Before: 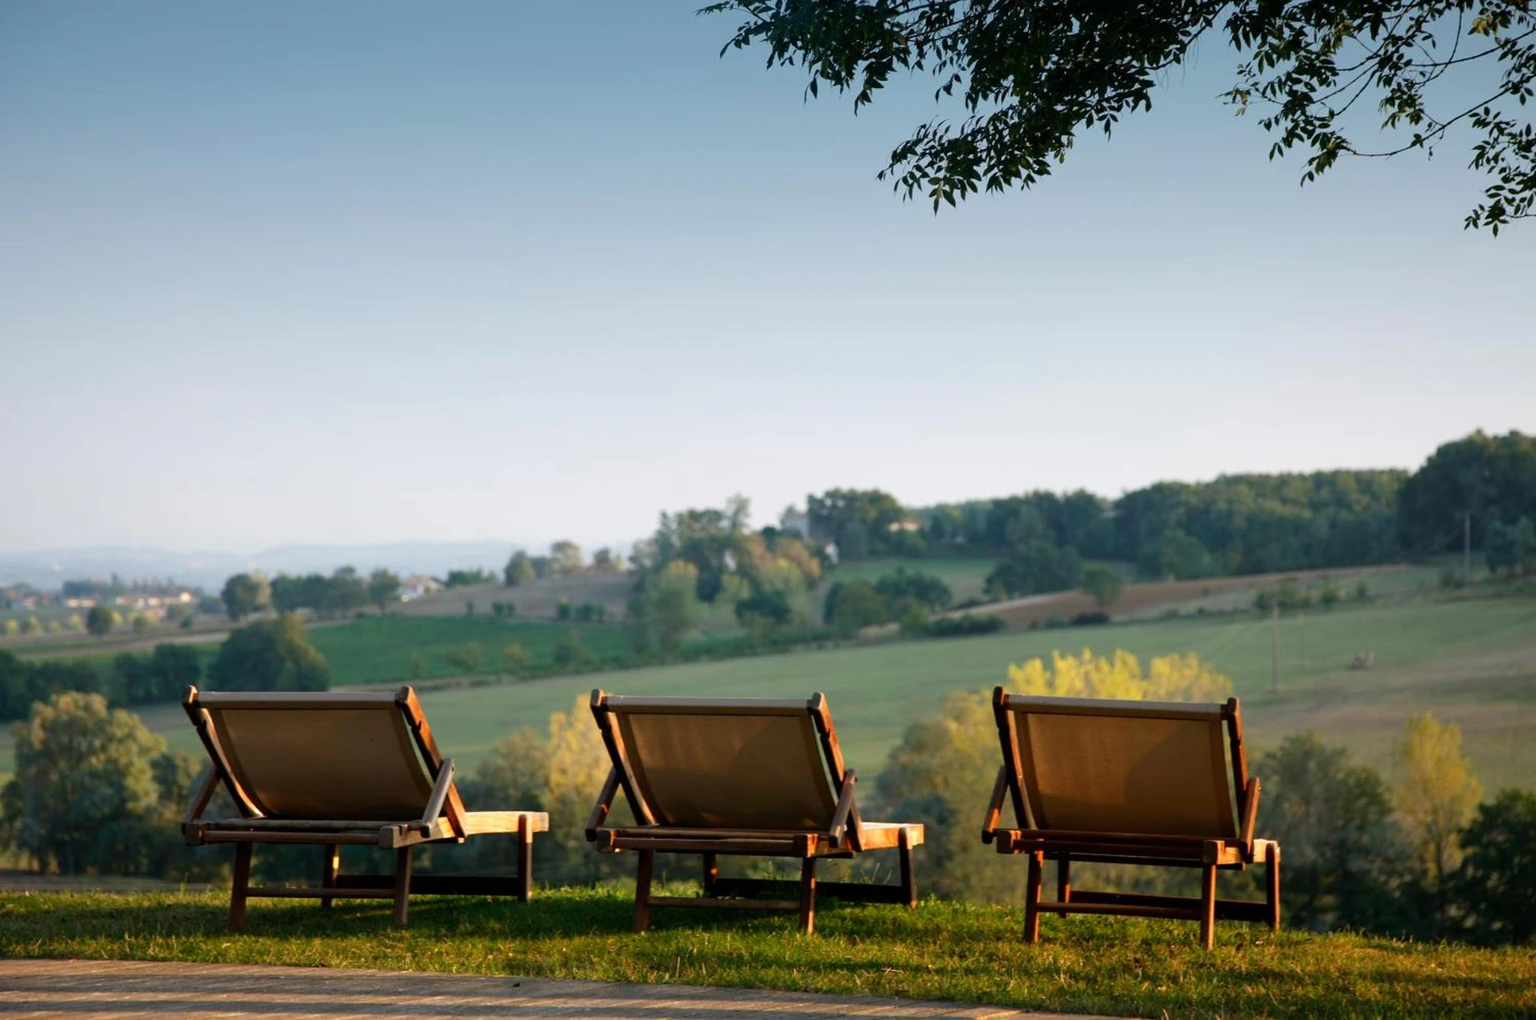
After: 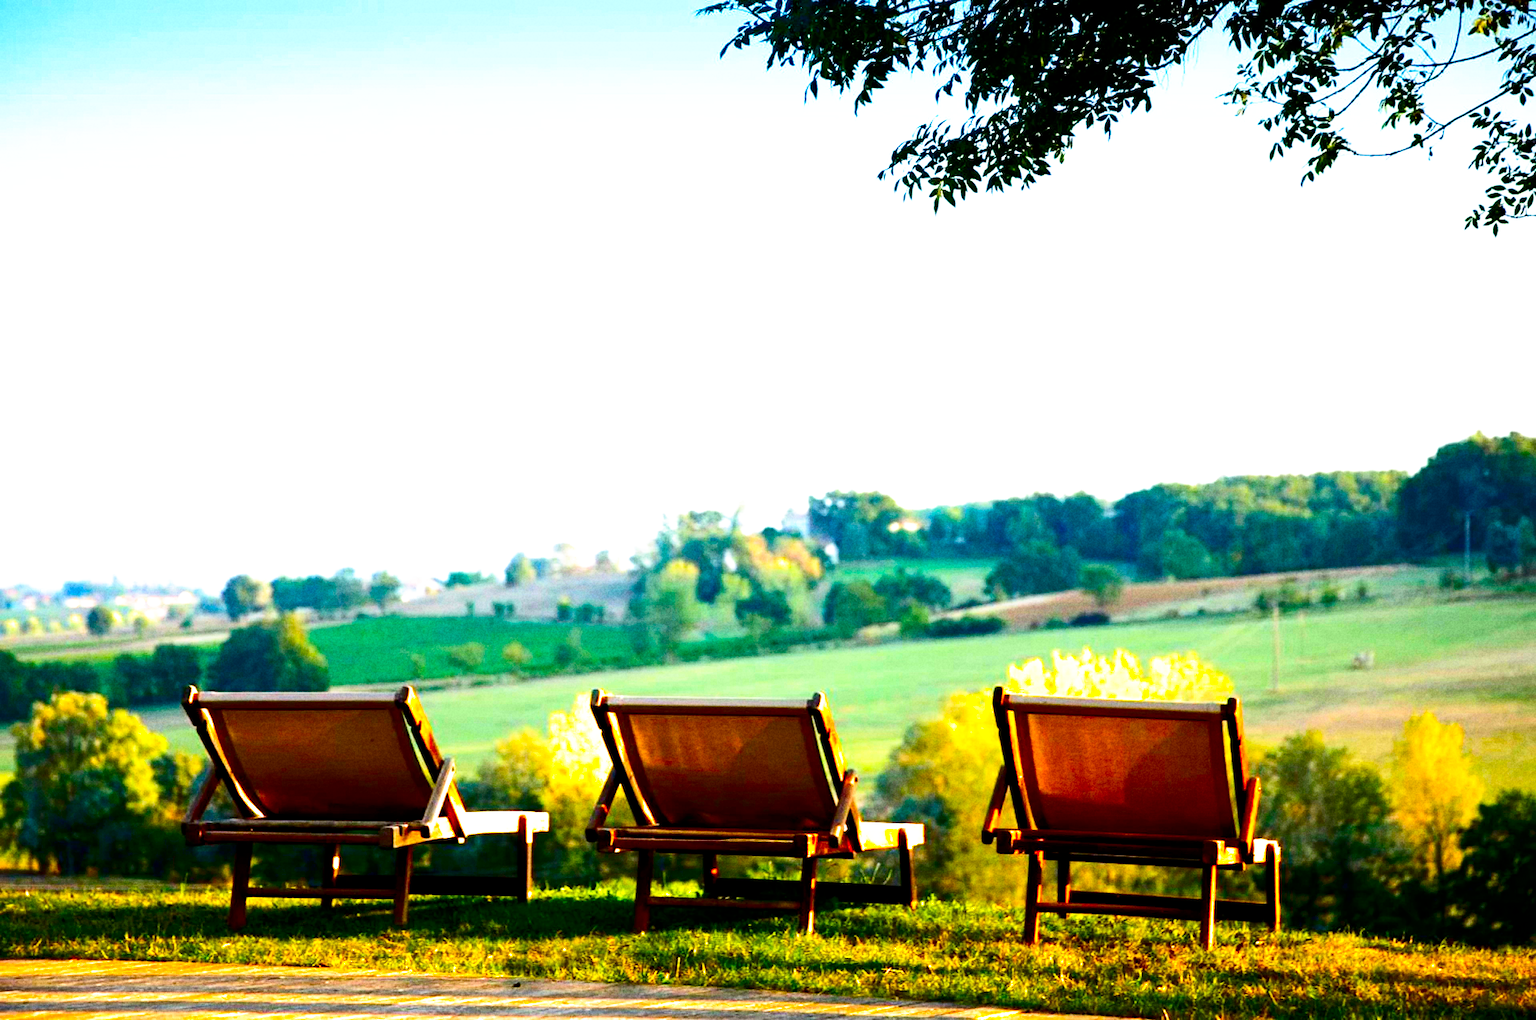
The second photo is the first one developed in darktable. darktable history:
grain: coarseness 22.88 ISO
exposure: black level correction 0, exposure 1.5 EV, compensate exposure bias true, compensate highlight preservation false
color zones: curves: ch0 [(0, 0.613) (0.01, 0.613) (0.245, 0.448) (0.498, 0.529) (0.642, 0.665) (0.879, 0.777) (0.99, 0.613)]; ch1 [(0, 0) (0.143, 0) (0.286, 0) (0.429, 0) (0.571, 0) (0.714, 0) (0.857, 0)], mix -121.96%
contrast brightness saturation: contrast 0.2, brightness -0.11, saturation 0.1
filmic rgb: black relative exposure -8.7 EV, white relative exposure 2.7 EV, threshold 3 EV, target black luminance 0%, hardness 6.25, latitude 76.53%, contrast 1.326, shadows ↔ highlights balance -0.349%, preserve chrominance no, color science v4 (2020), enable highlight reconstruction true
color balance rgb: linear chroma grading › global chroma 15%, perceptual saturation grading › global saturation 30%
white balance: emerald 1
